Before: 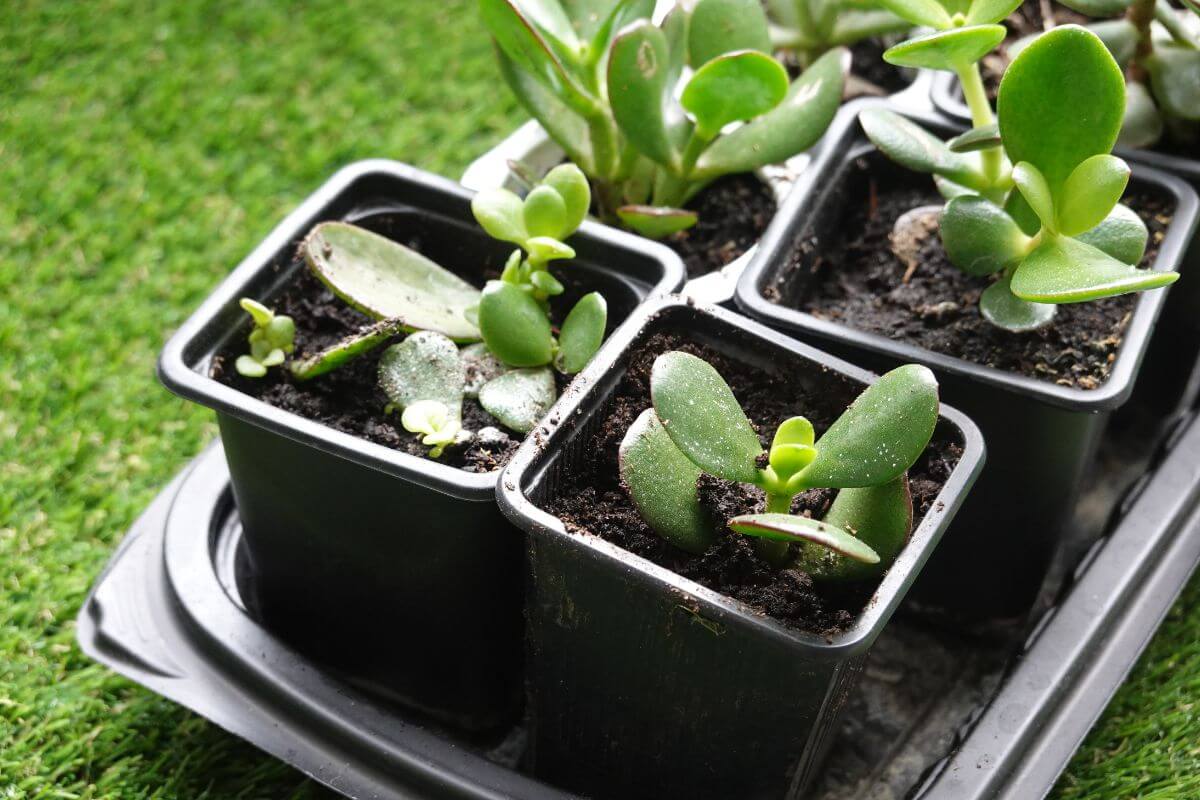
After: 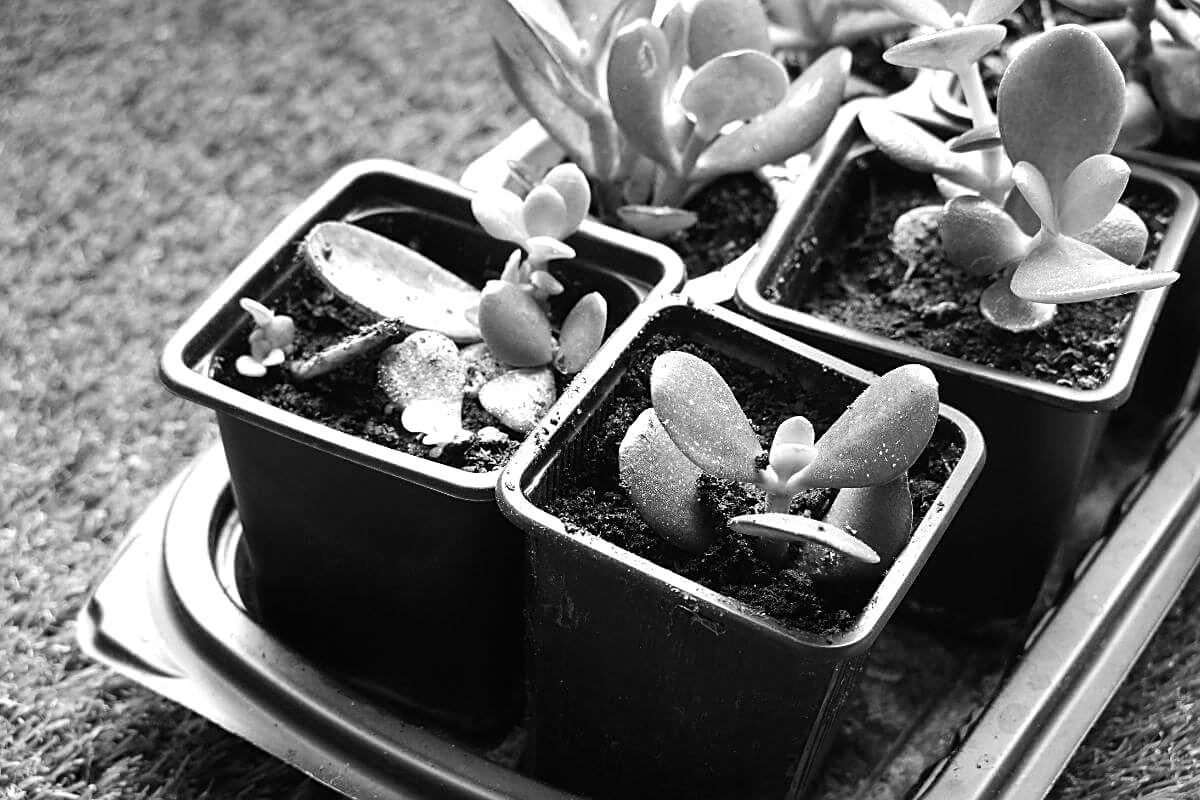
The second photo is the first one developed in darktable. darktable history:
tone equalizer: -8 EV -0.417 EV, -7 EV -0.389 EV, -6 EV -0.333 EV, -5 EV -0.222 EV, -3 EV 0.222 EV, -2 EV 0.333 EV, -1 EV 0.389 EV, +0 EV 0.417 EV, edges refinement/feathering 500, mask exposure compensation -1.57 EV, preserve details no
monochrome: on, module defaults
sharpen: on, module defaults
